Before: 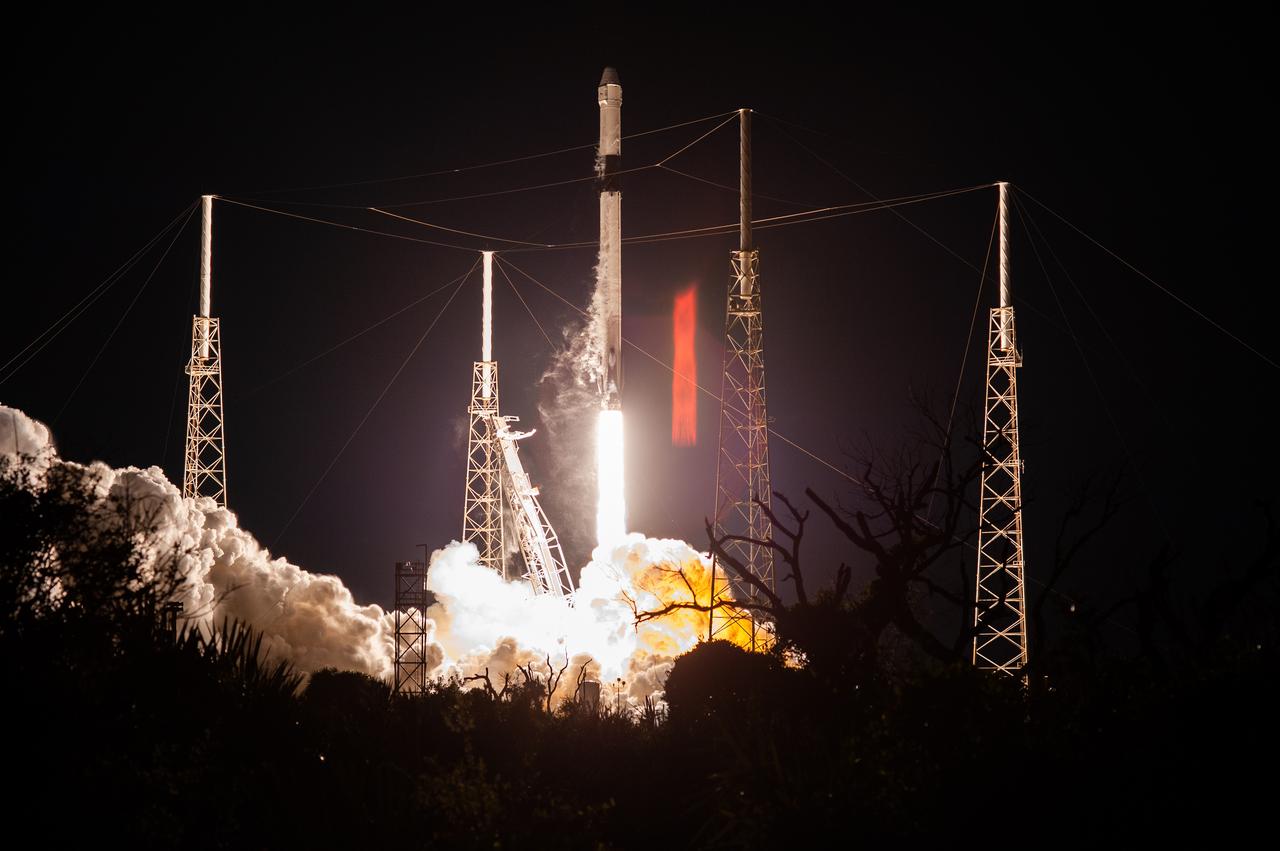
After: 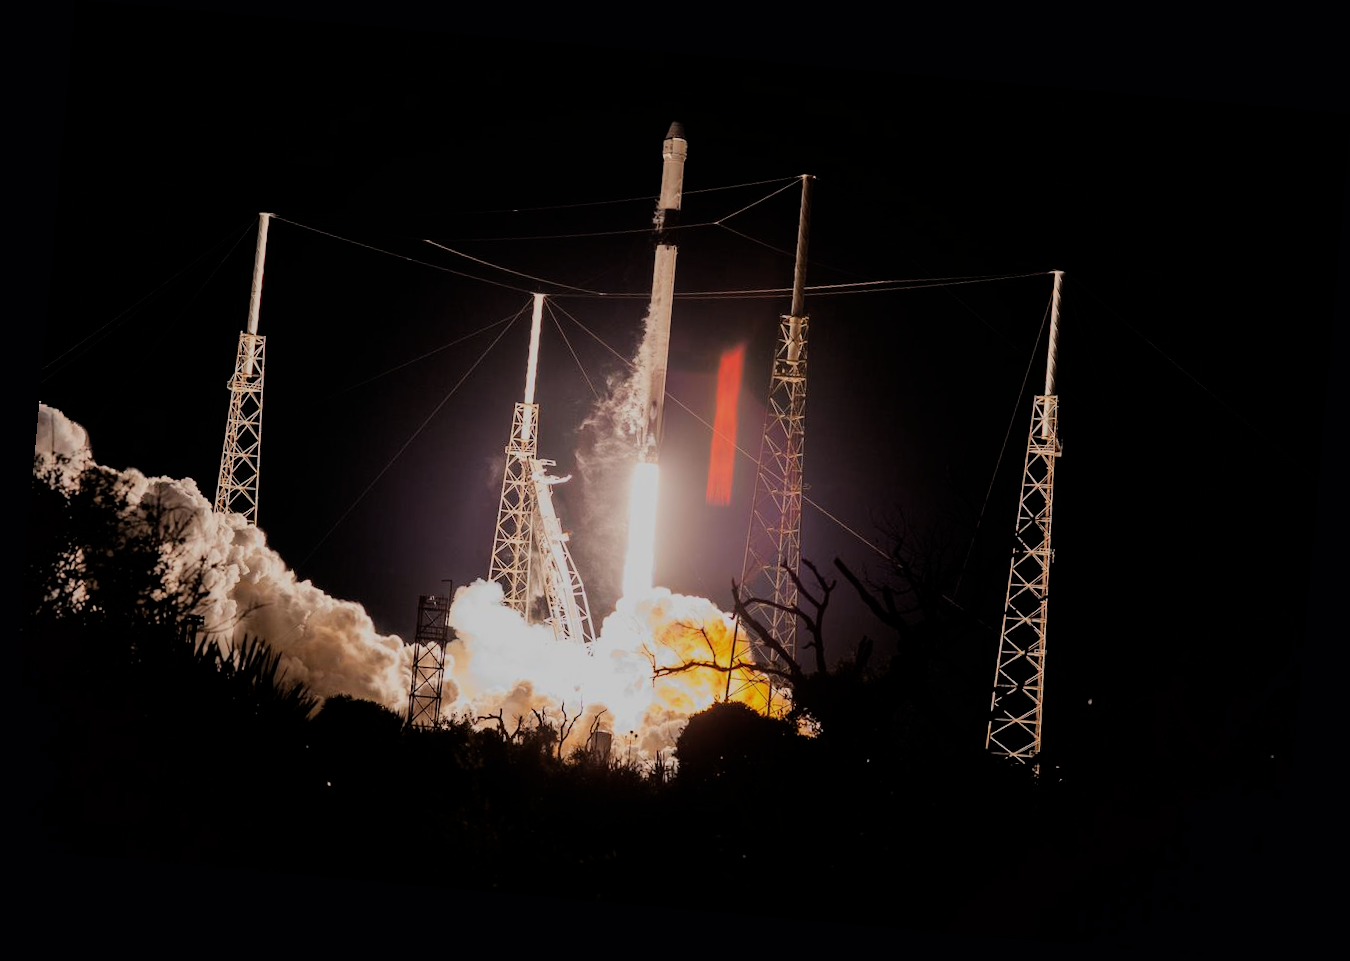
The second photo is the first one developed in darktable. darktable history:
rotate and perspective: rotation 5.12°, automatic cropping off
tone equalizer: on, module defaults
filmic rgb: black relative exposure -6.15 EV, white relative exposure 6.96 EV, hardness 2.23, color science v6 (2022)
